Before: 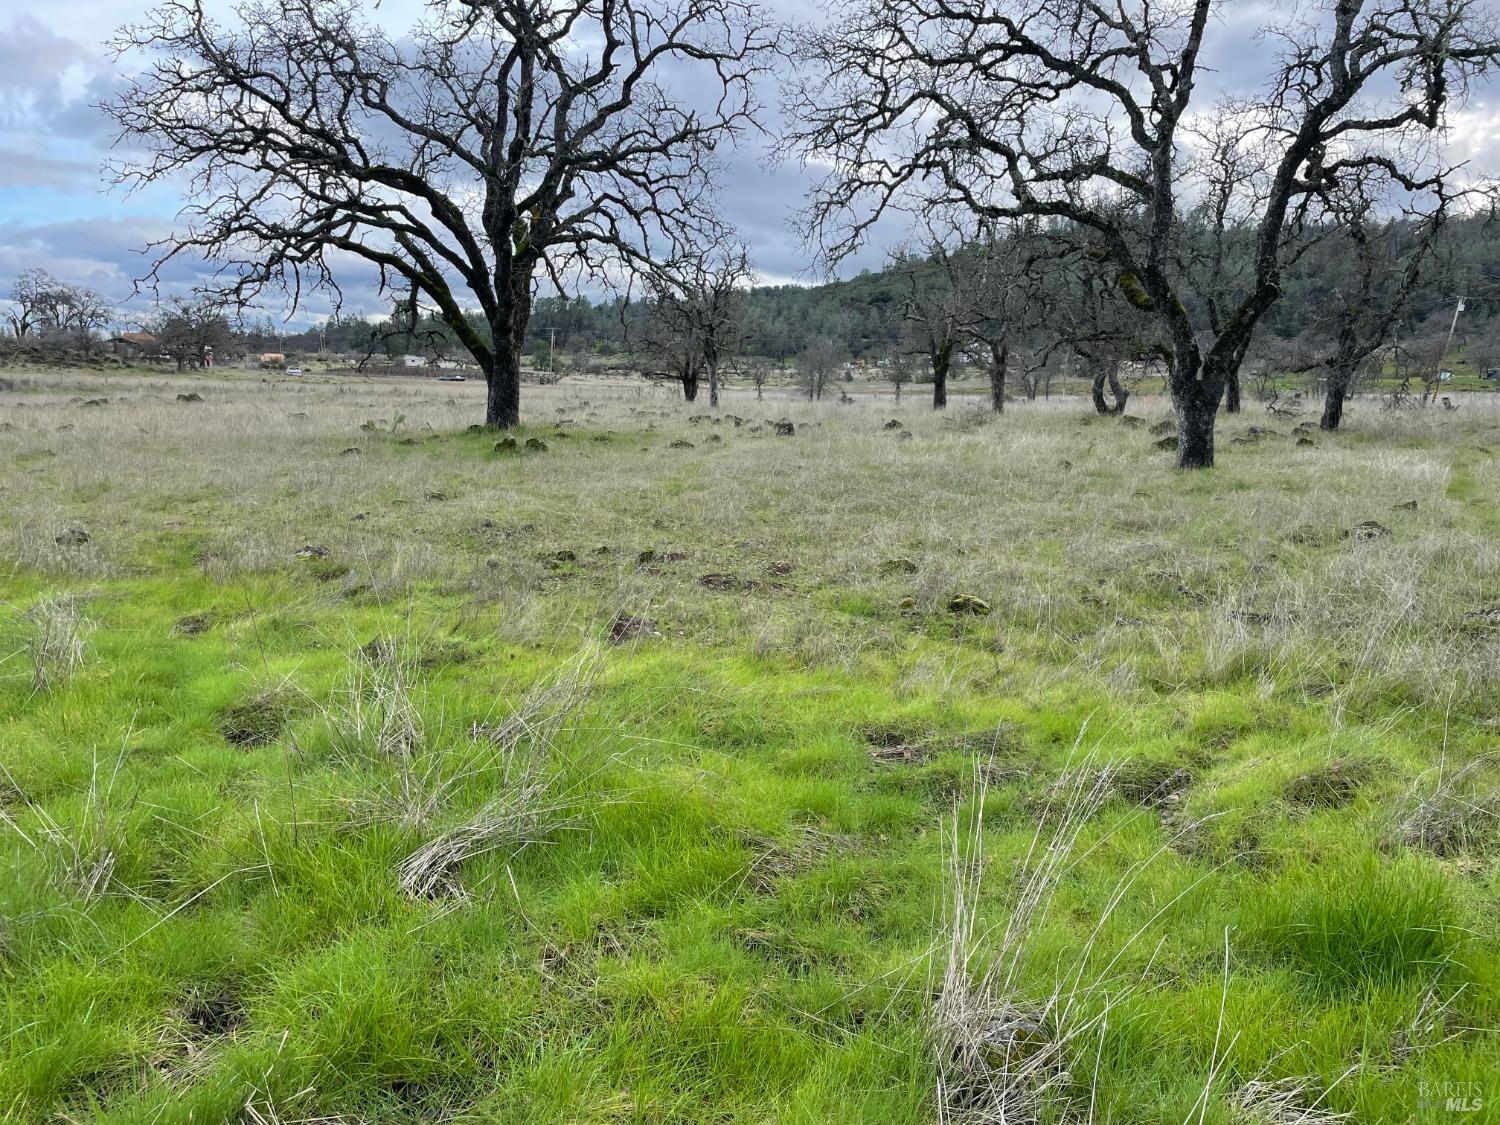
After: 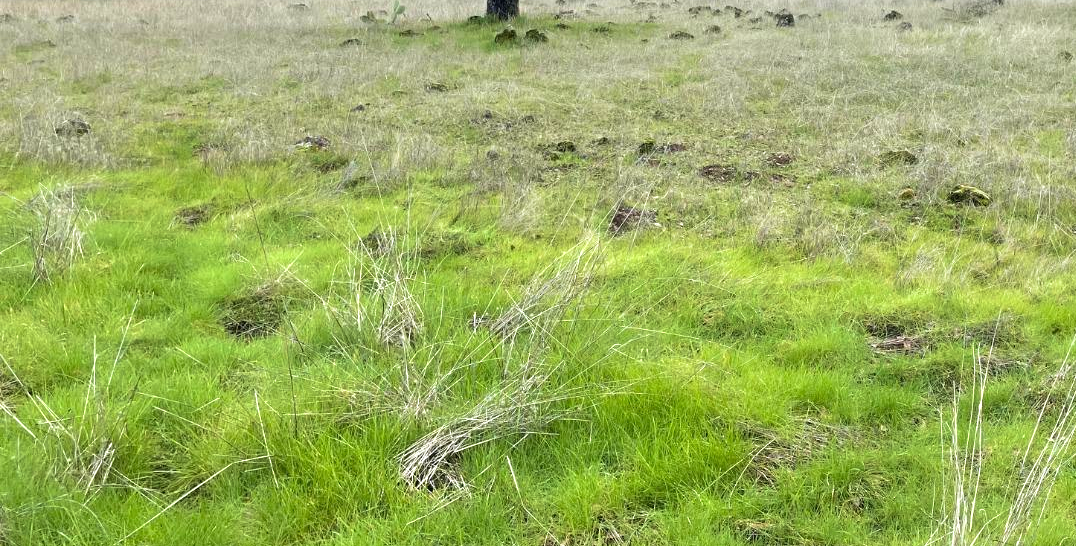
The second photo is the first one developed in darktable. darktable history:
crop: top 36.437%, right 28.256%, bottom 15.009%
velvia: on, module defaults
exposure: black level correction 0.001, exposure 0.498 EV, compensate exposure bias true, compensate highlight preservation false
